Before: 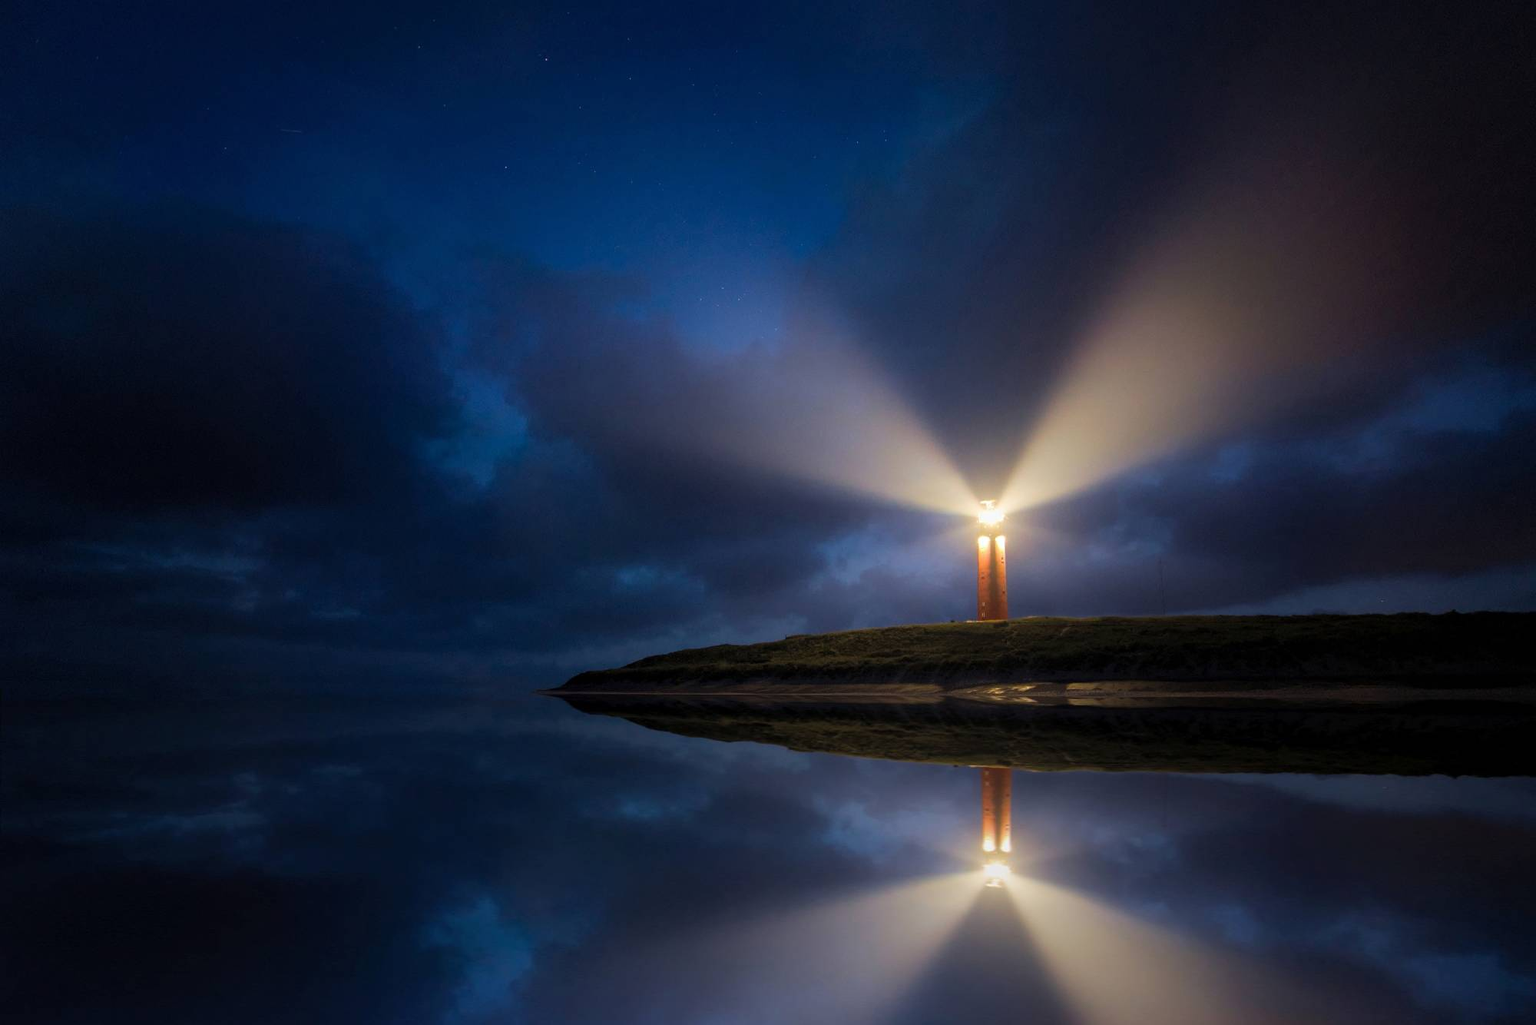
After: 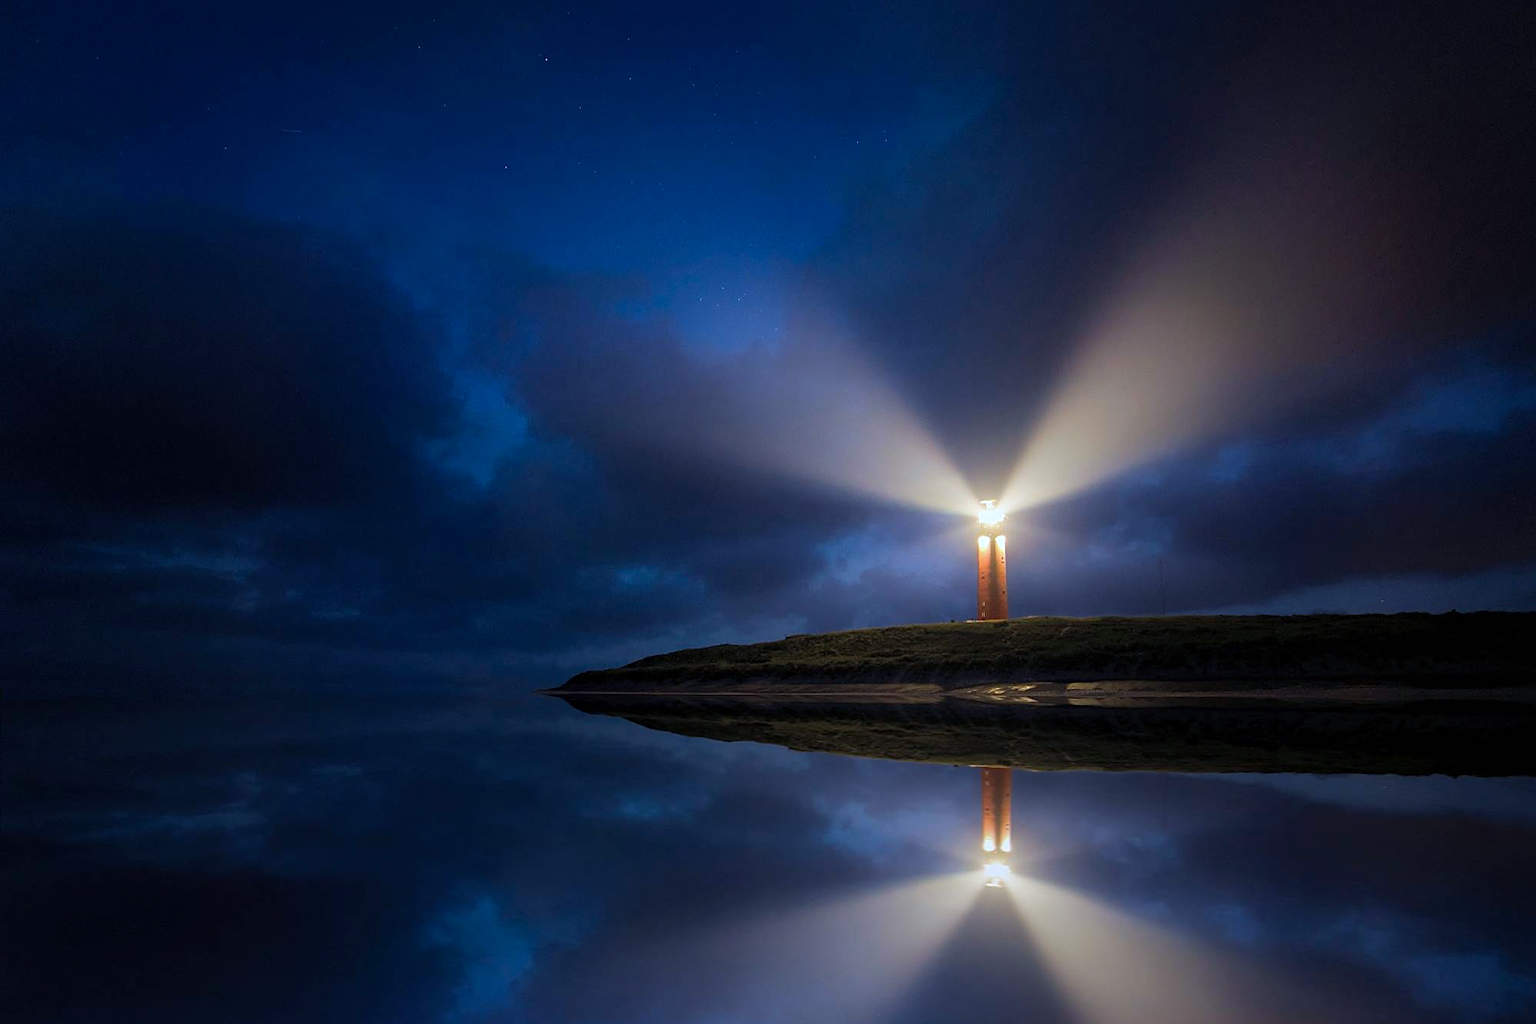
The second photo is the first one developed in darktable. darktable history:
color calibration: x 0.37, y 0.382, temperature 4313.32 K
sharpen: on, module defaults
